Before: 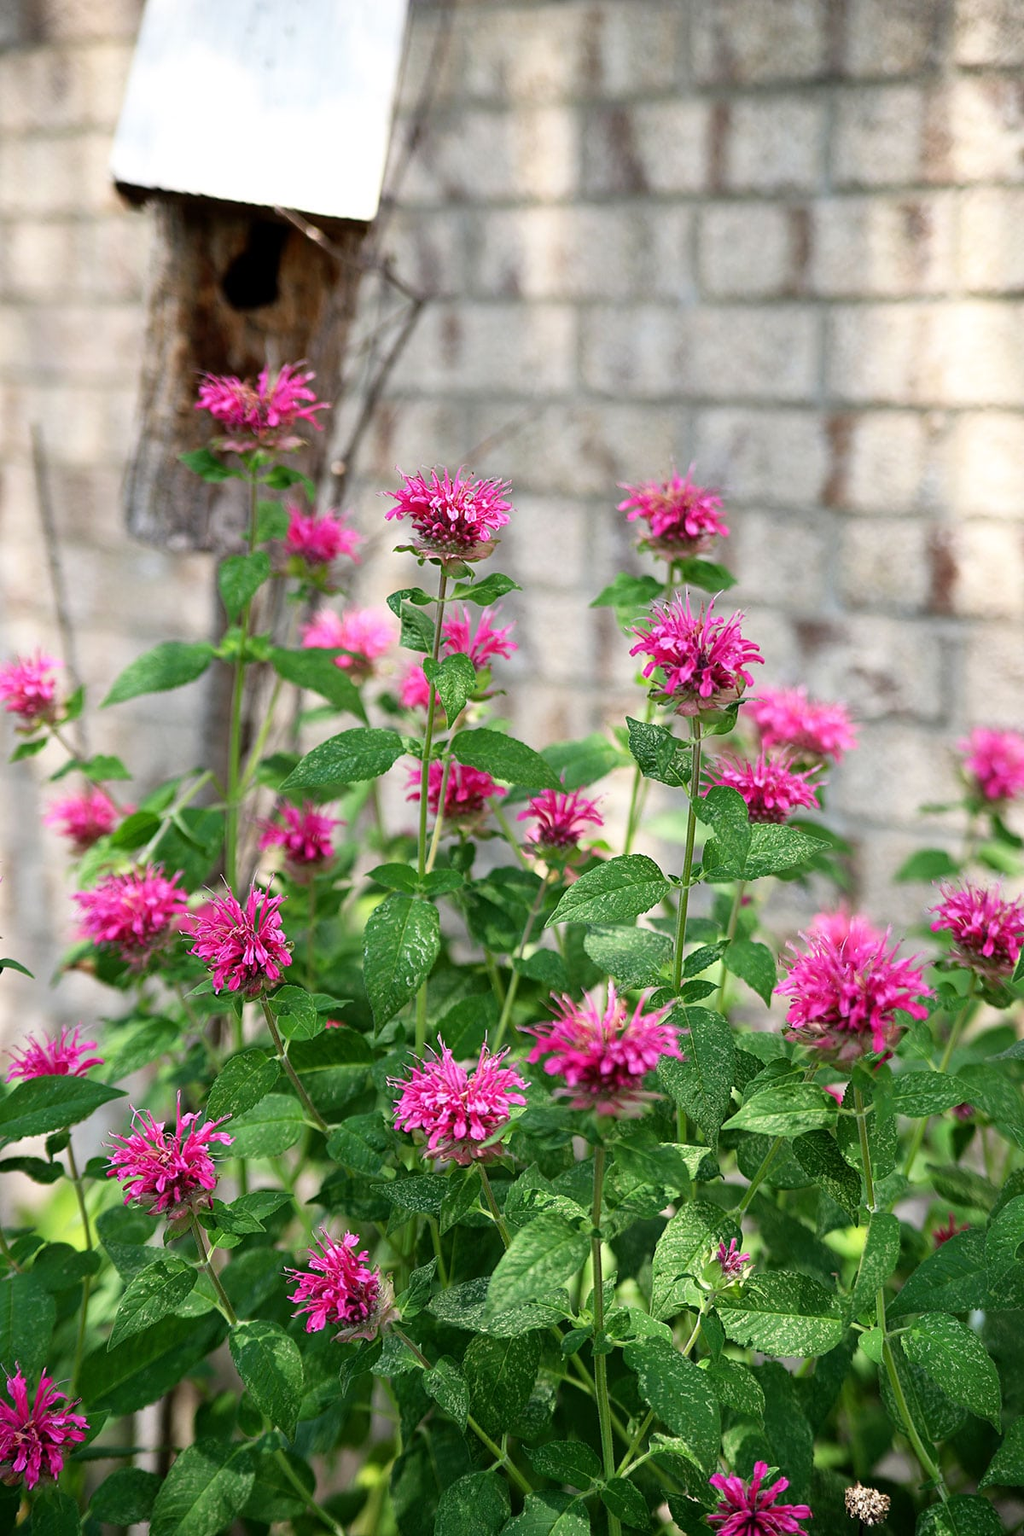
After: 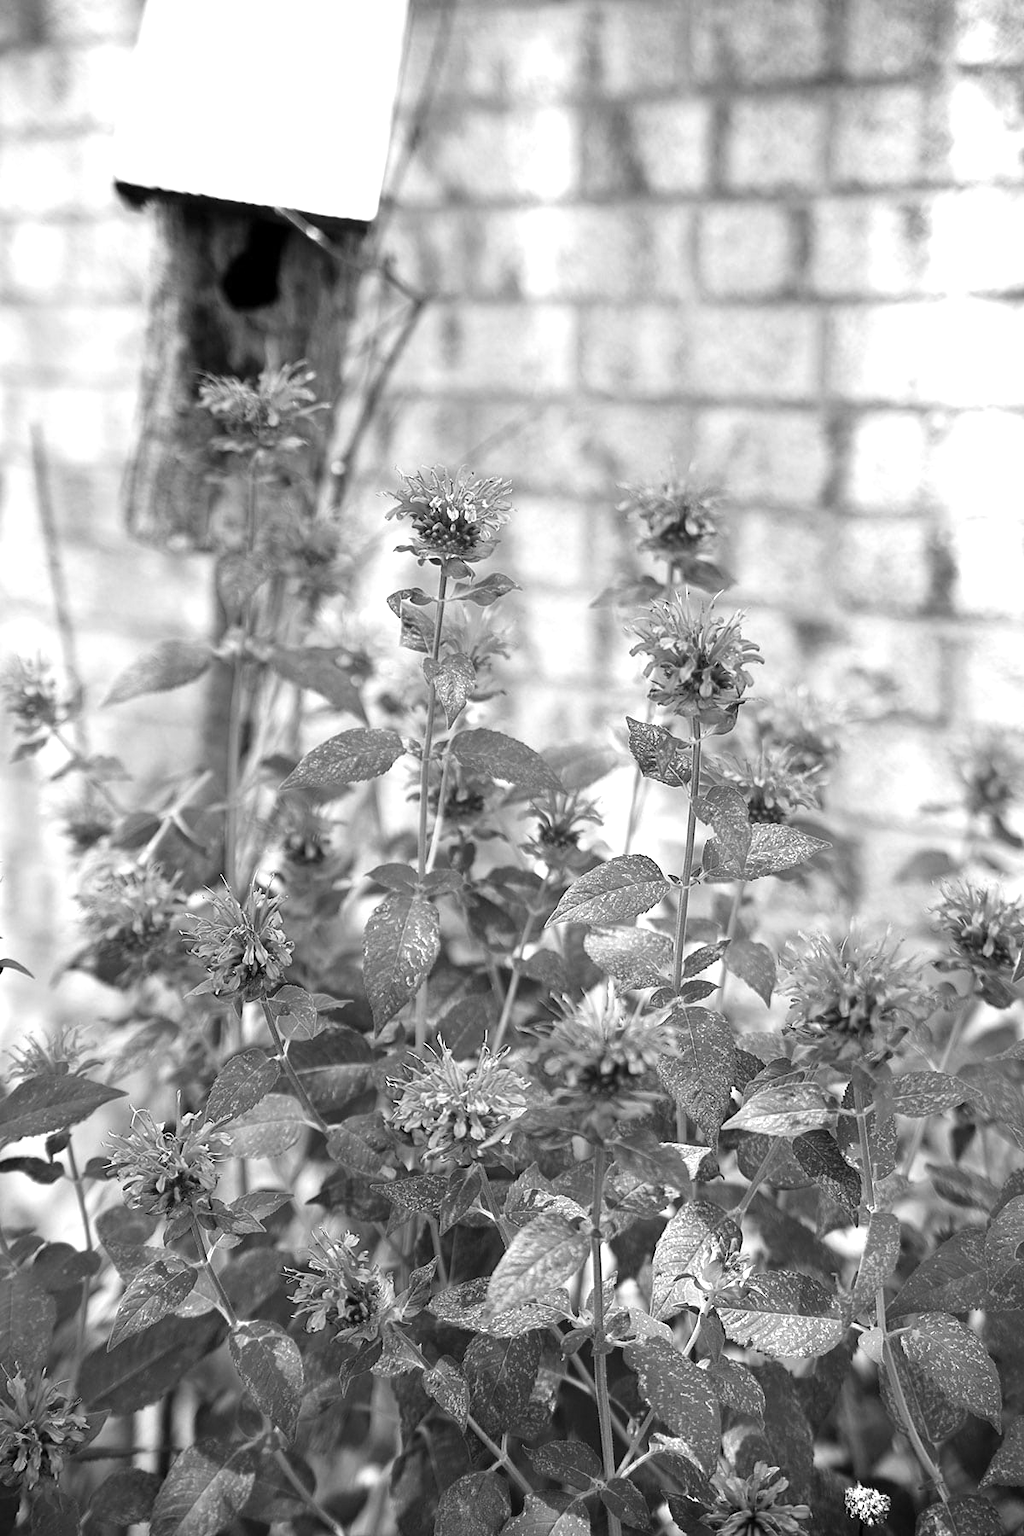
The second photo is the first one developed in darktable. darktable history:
exposure: exposure 0.6 EV, compensate highlight preservation false
monochrome: a 2.21, b -1.33, size 2.2
color calibration: illuminant as shot in camera, x 0.358, y 0.373, temperature 4628.91 K
